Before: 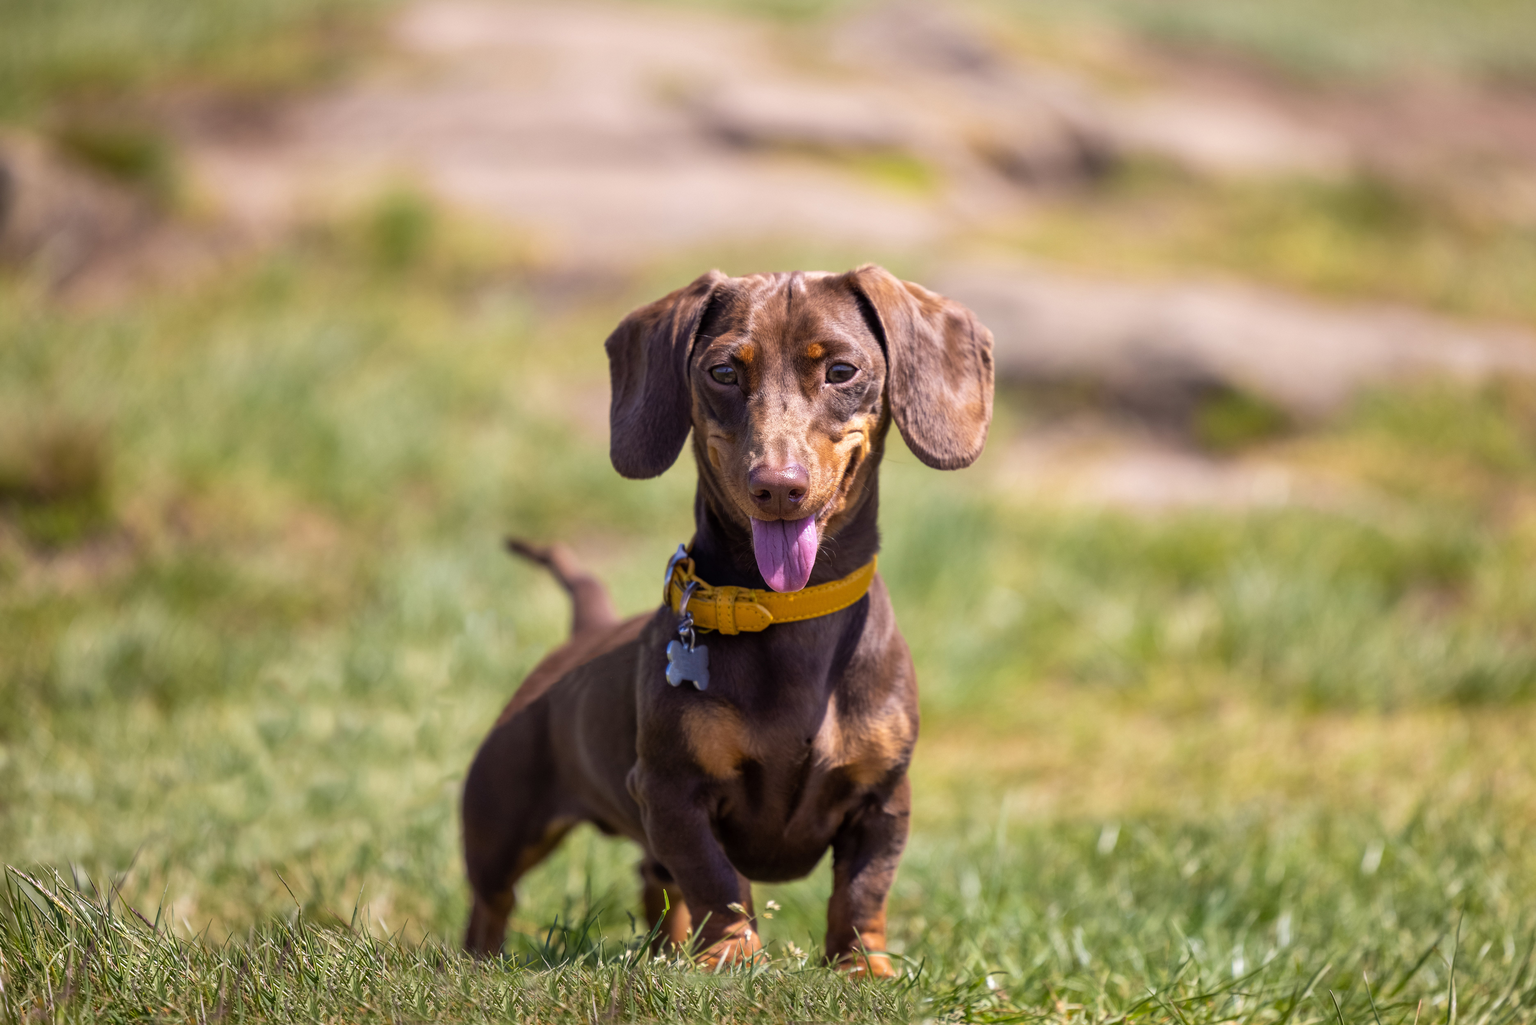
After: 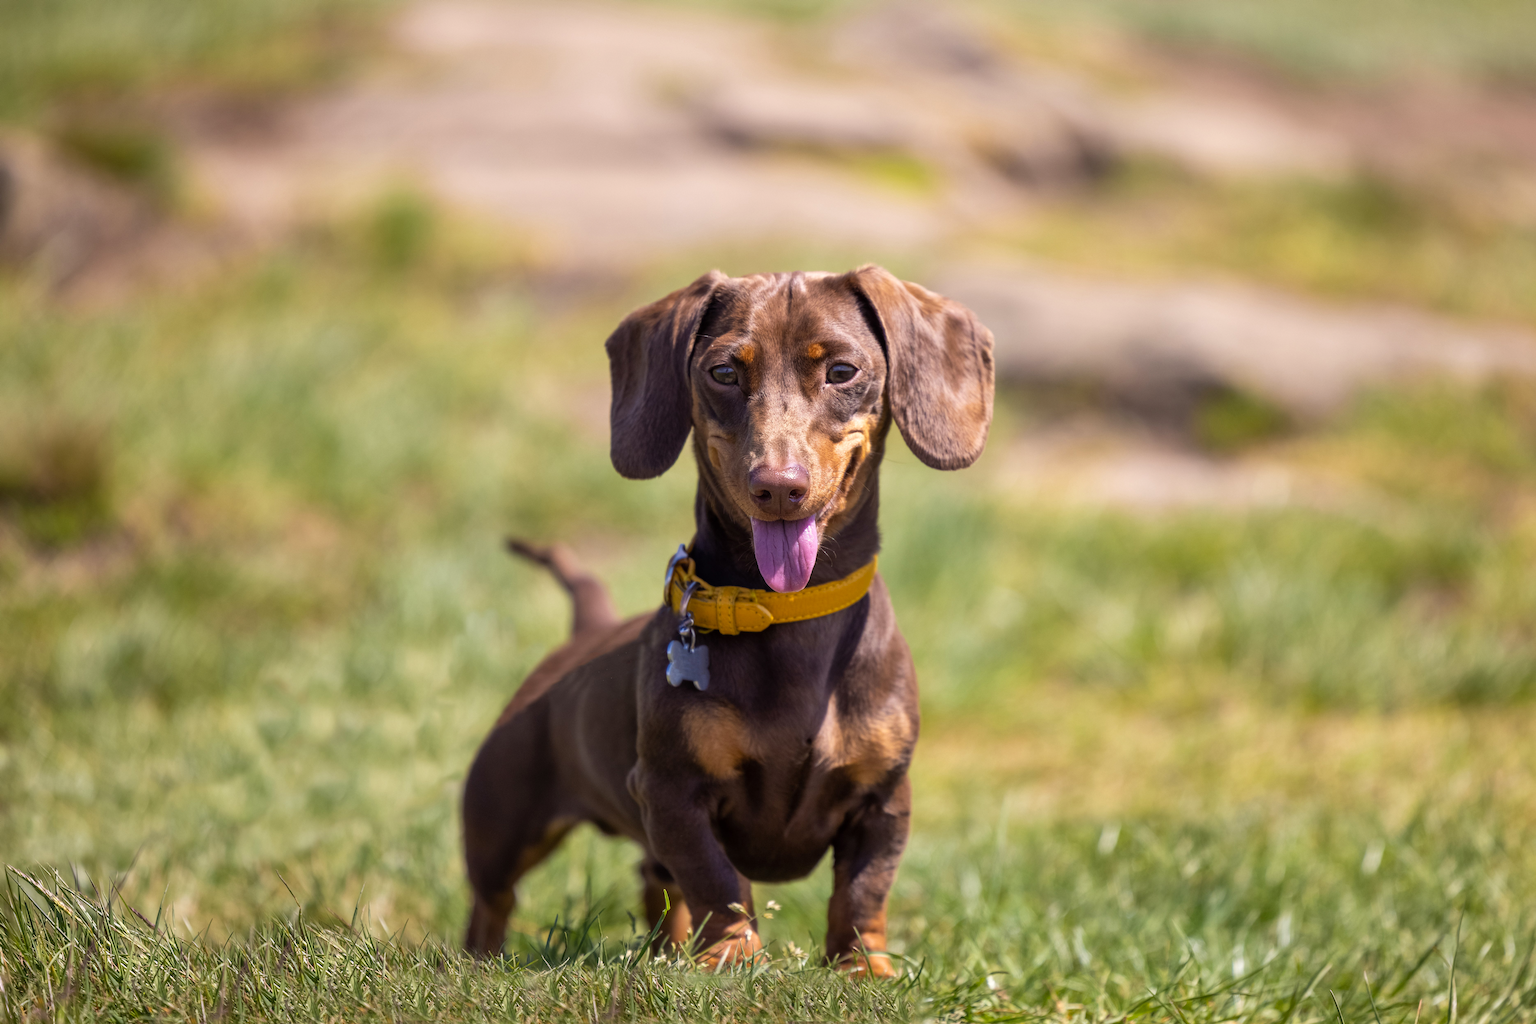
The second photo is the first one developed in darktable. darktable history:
color correction: highlights b* 3.04
